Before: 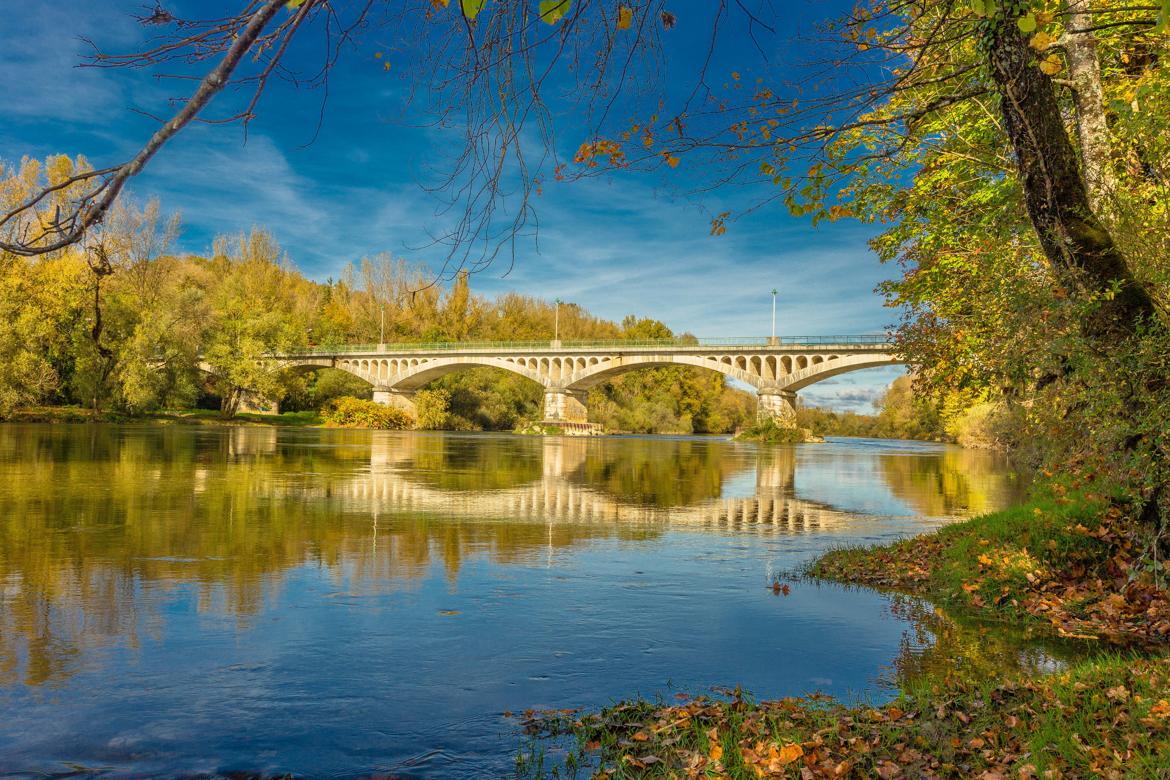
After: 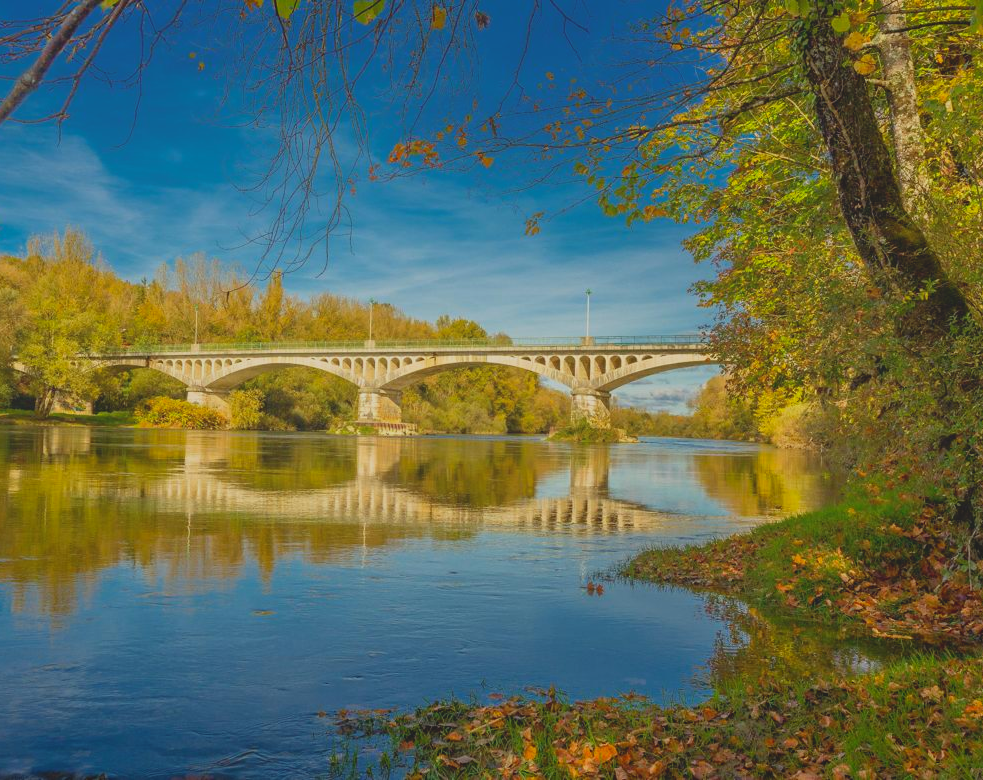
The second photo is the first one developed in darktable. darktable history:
local contrast: detail 69%
crop: left 15.981%
